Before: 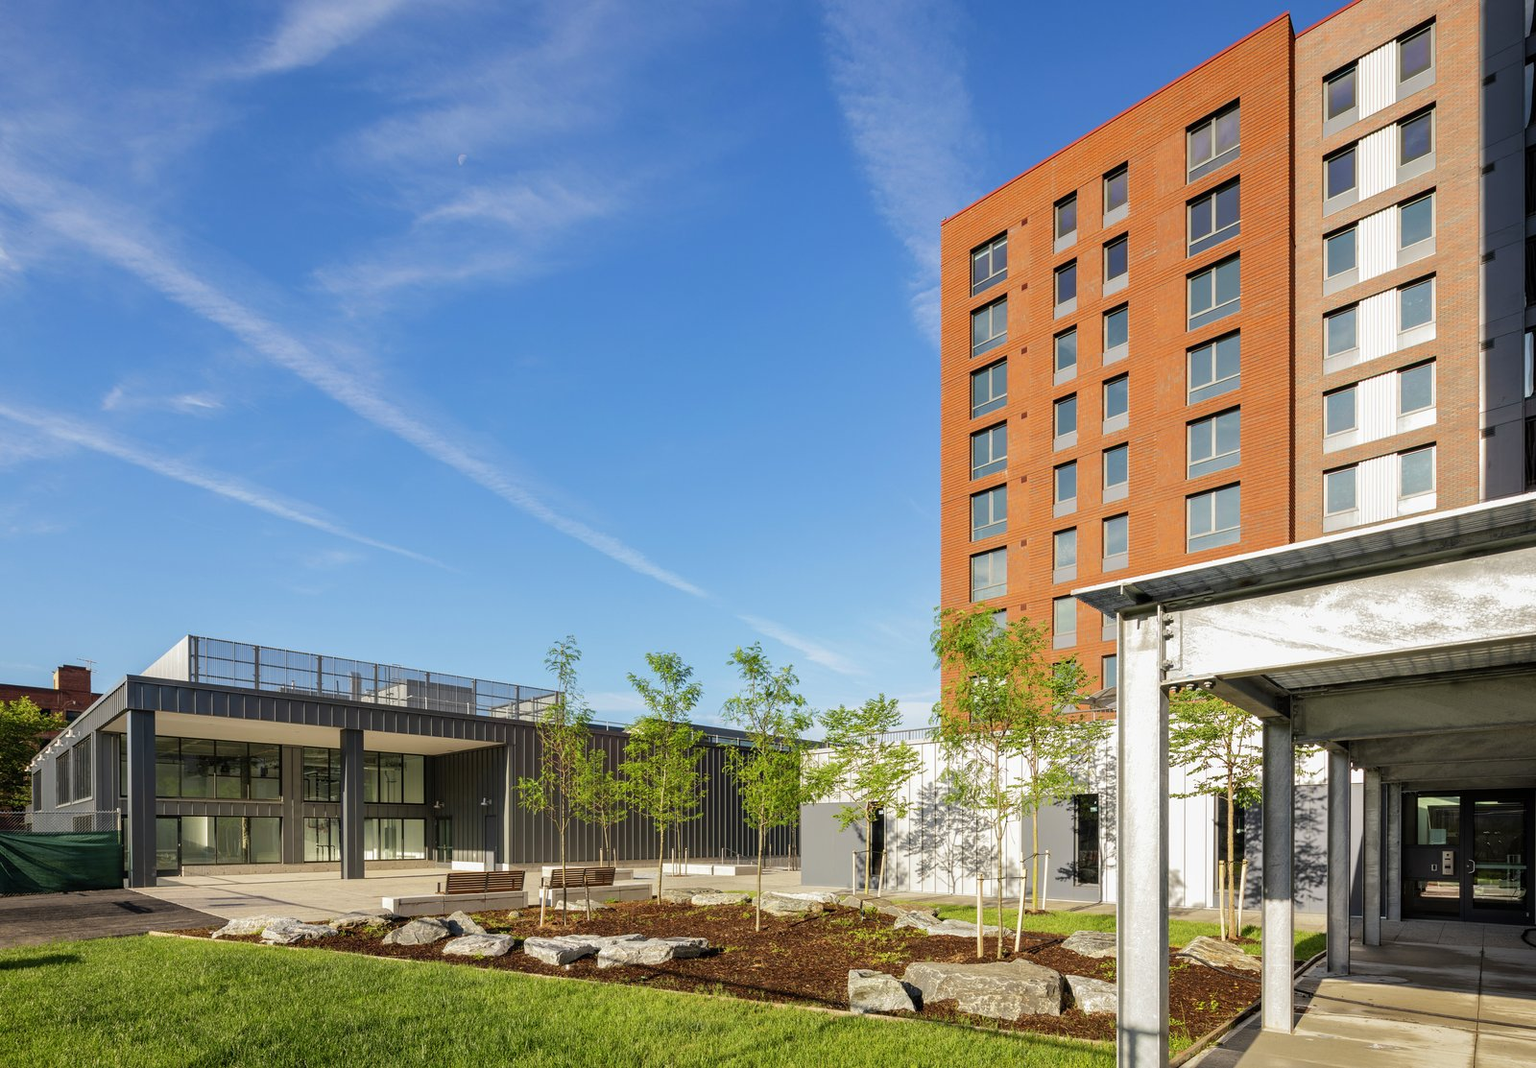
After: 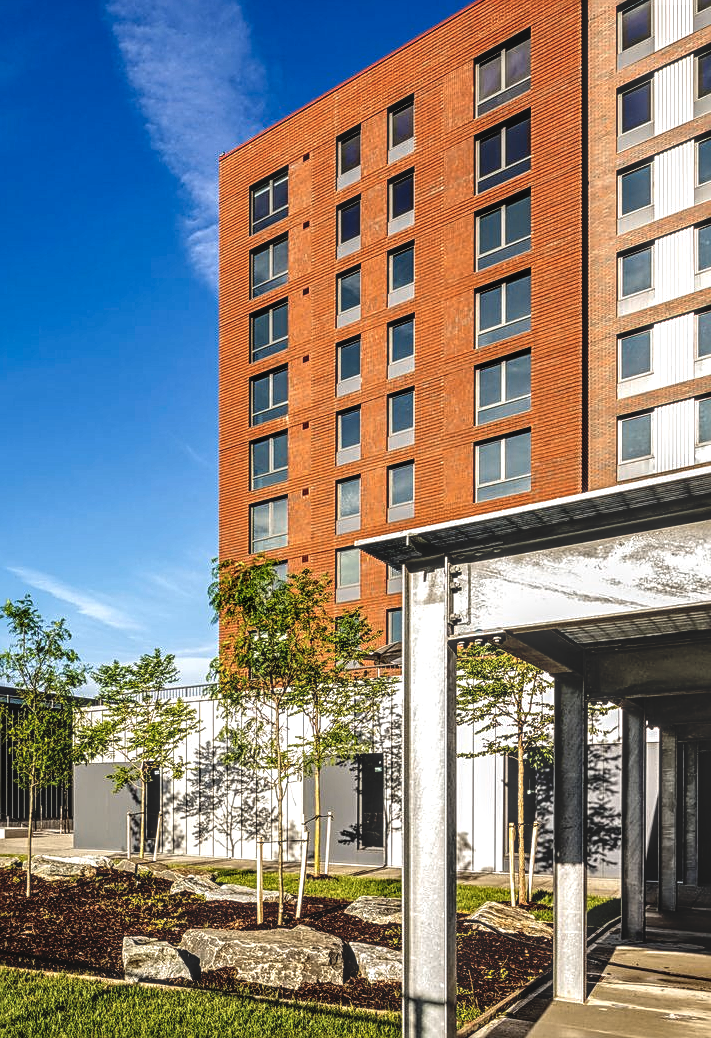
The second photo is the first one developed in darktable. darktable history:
local contrast: highlights 5%, shadows 3%, detail 182%
base curve: curves: ch0 [(0, 0.02) (0.083, 0.036) (1, 1)], preserve colors none
sharpen: on, module defaults
crop: left 47.593%, top 6.714%, right 7.935%
color zones: curves: ch0 [(0, 0.5) (0.143, 0.52) (0.286, 0.5) (0.429, 0.5) (0.571, 0.5) (0.714, 0.5) (0.857, 0.5) (1, 0.5)]; ch1 [(0, 0.489) (0.155, 0.45) (0.286, 0.466) (0.429, 0.5) (0.571, 0.5) (0.714, 0.5) (0.857, 0.5) (1, 0.489)]
